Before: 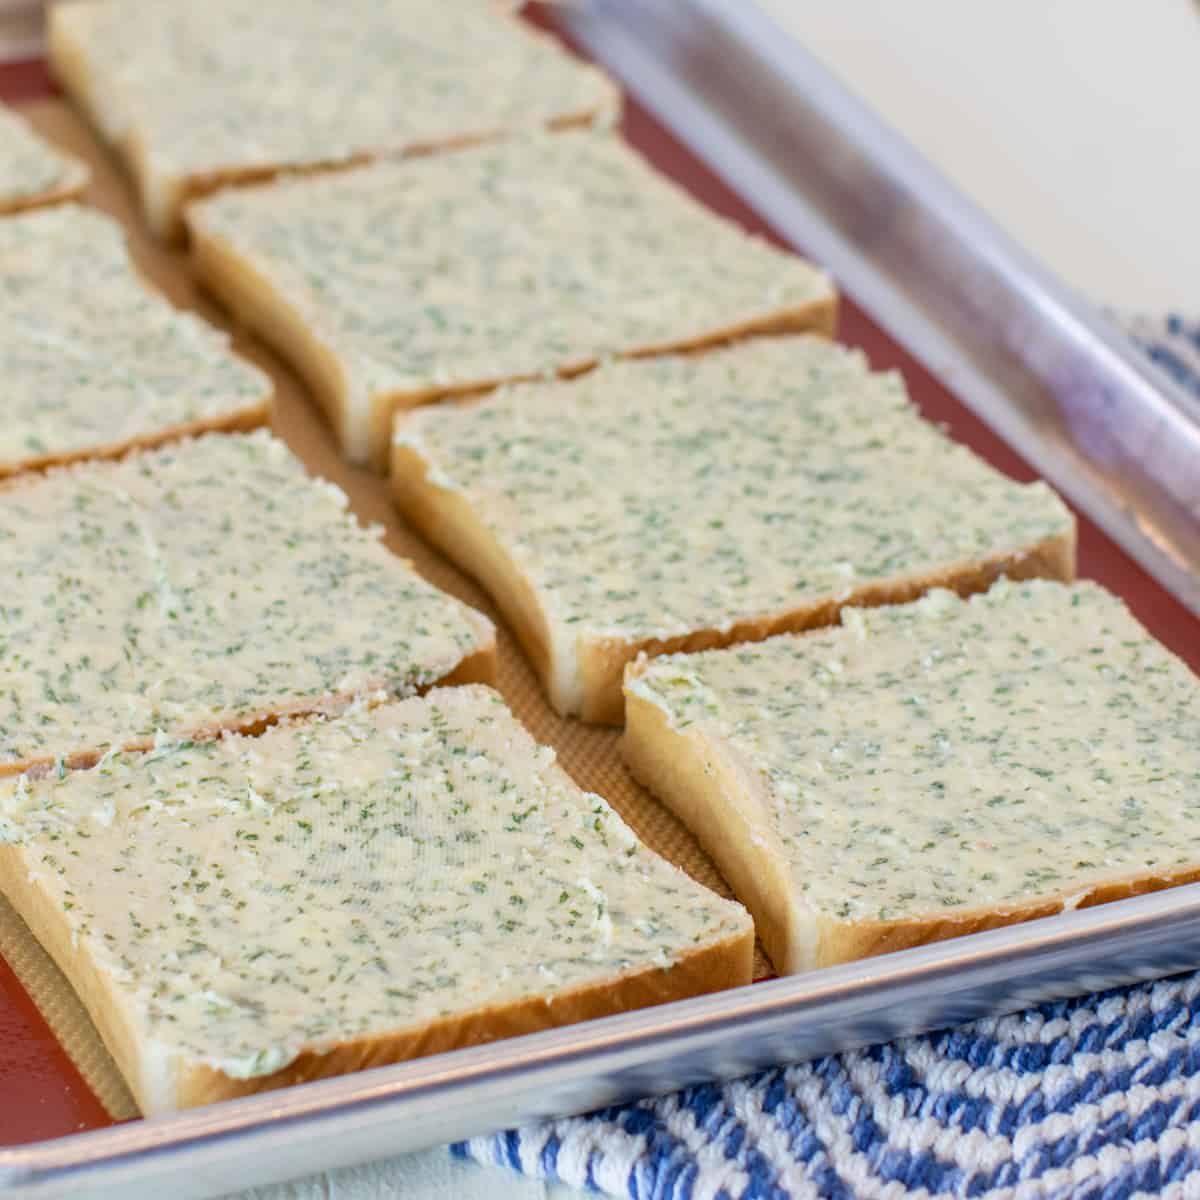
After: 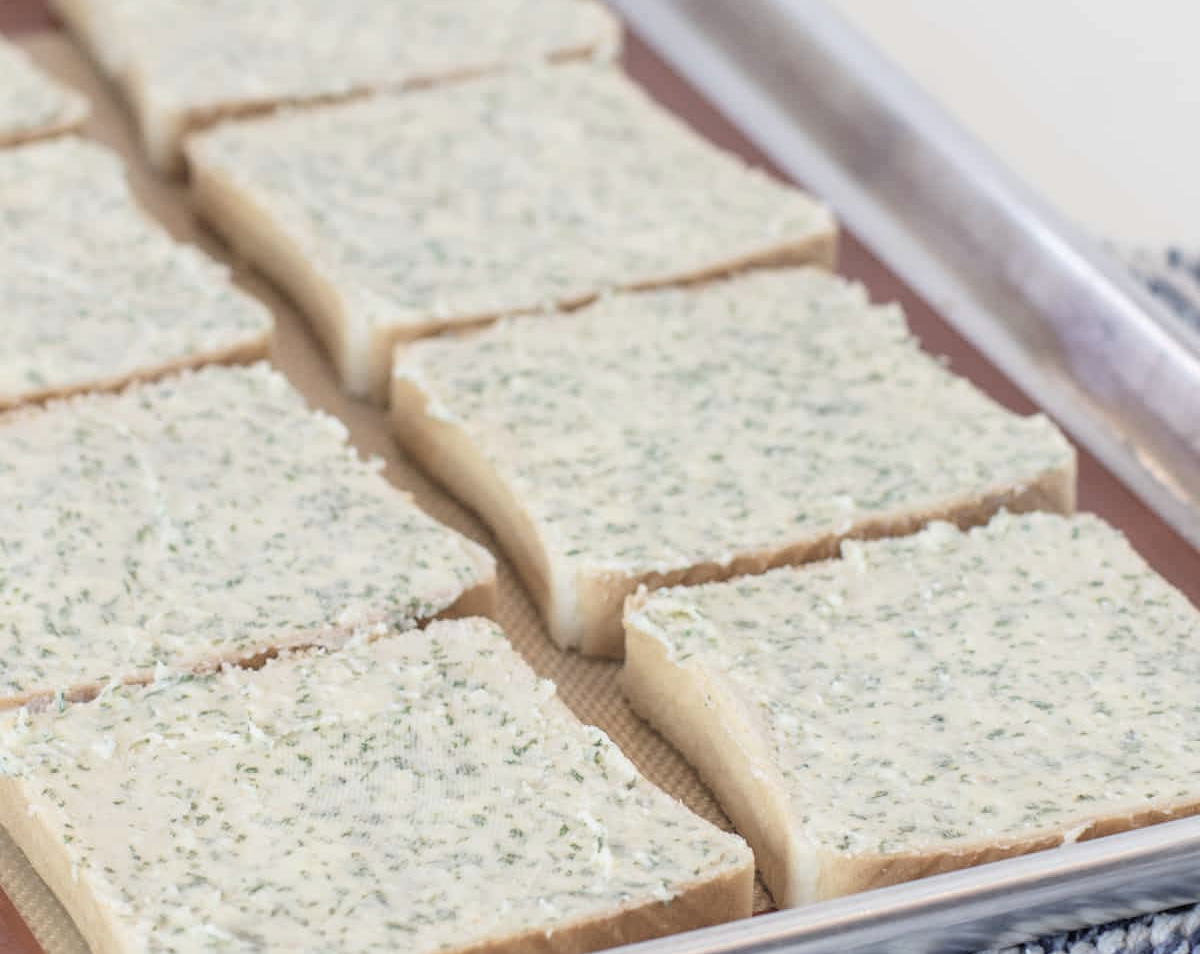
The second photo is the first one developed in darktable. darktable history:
contrast brightness saturation: brightness 0.184, saturation -0.501
crop and rotate: top 5.666%, bottom 14.828%
